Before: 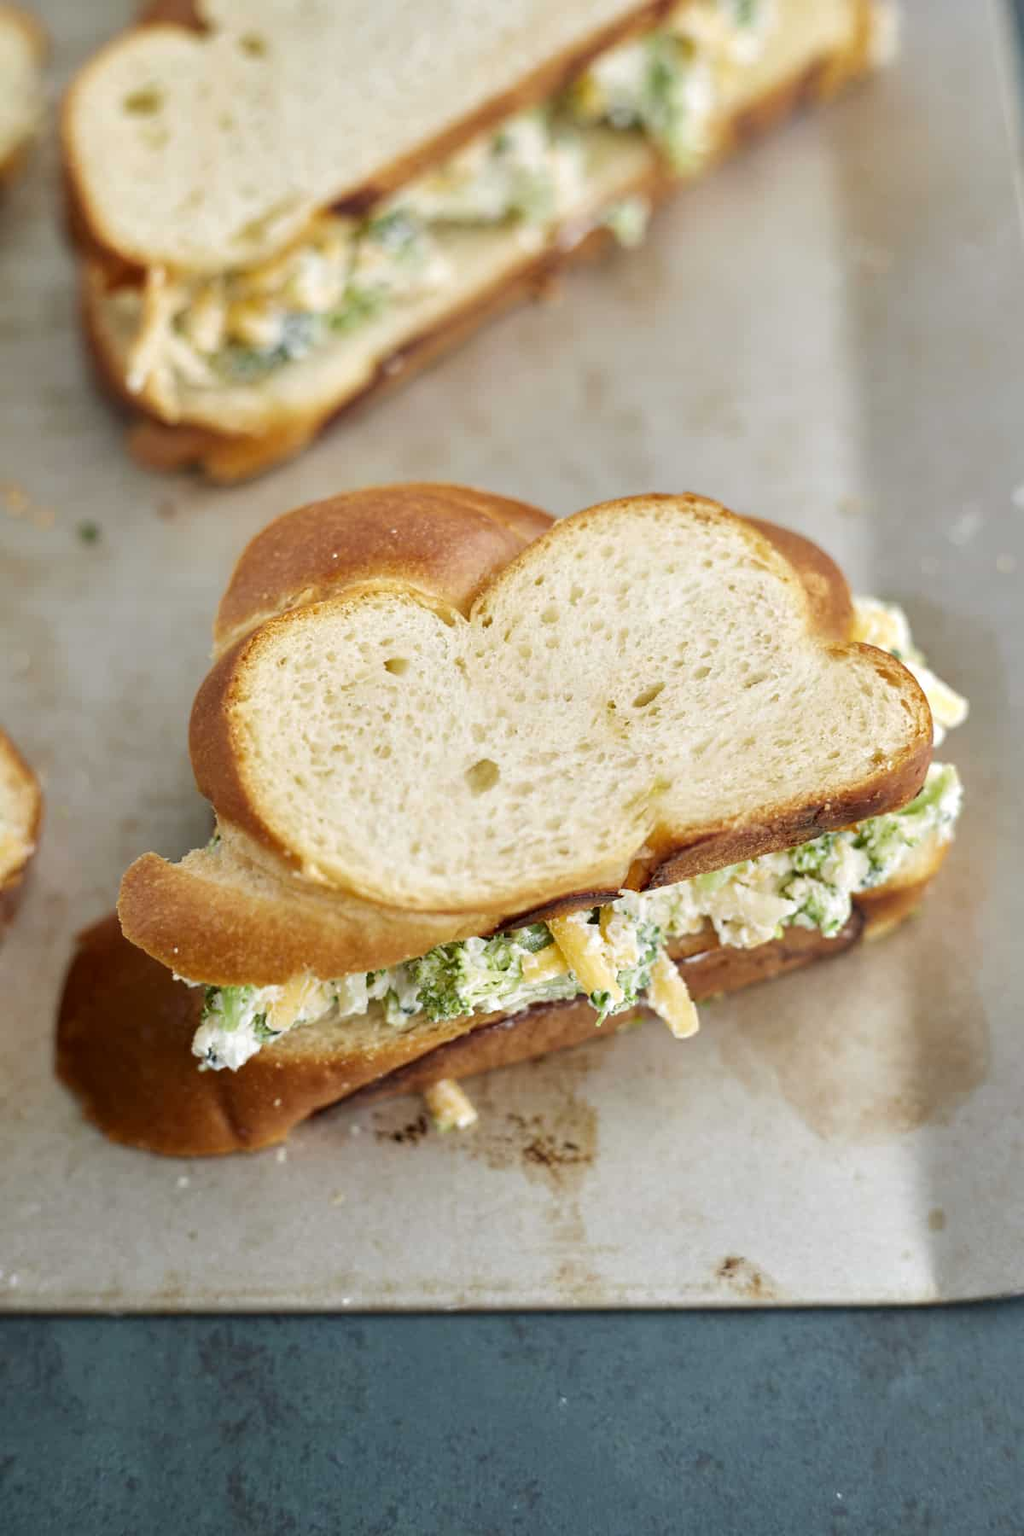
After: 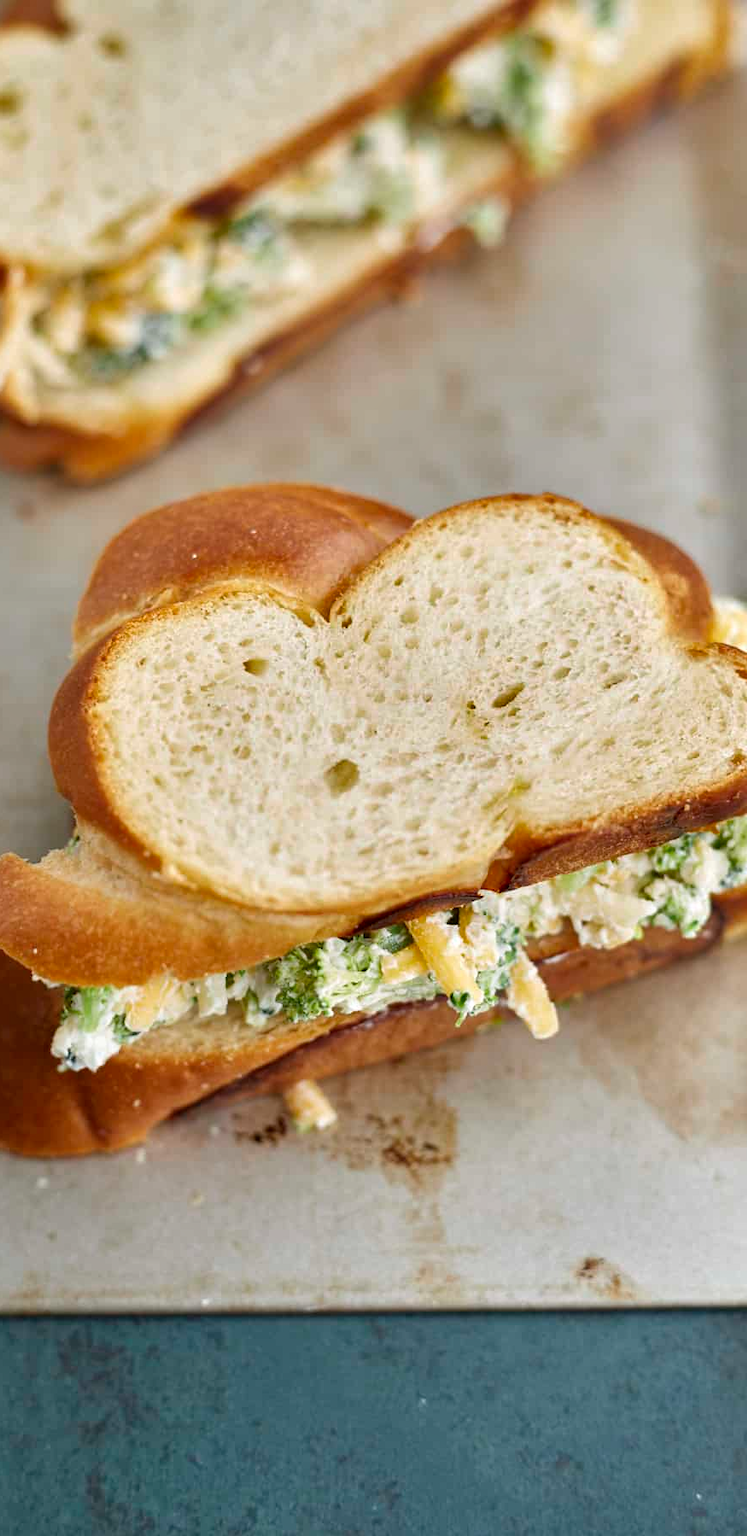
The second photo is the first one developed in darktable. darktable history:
exposure: compensate exposure bias true, compensate highlight preservation false
crop: left 13.807%, top 0%, right 13.235%
shadows and highlights: soften with gaussian
